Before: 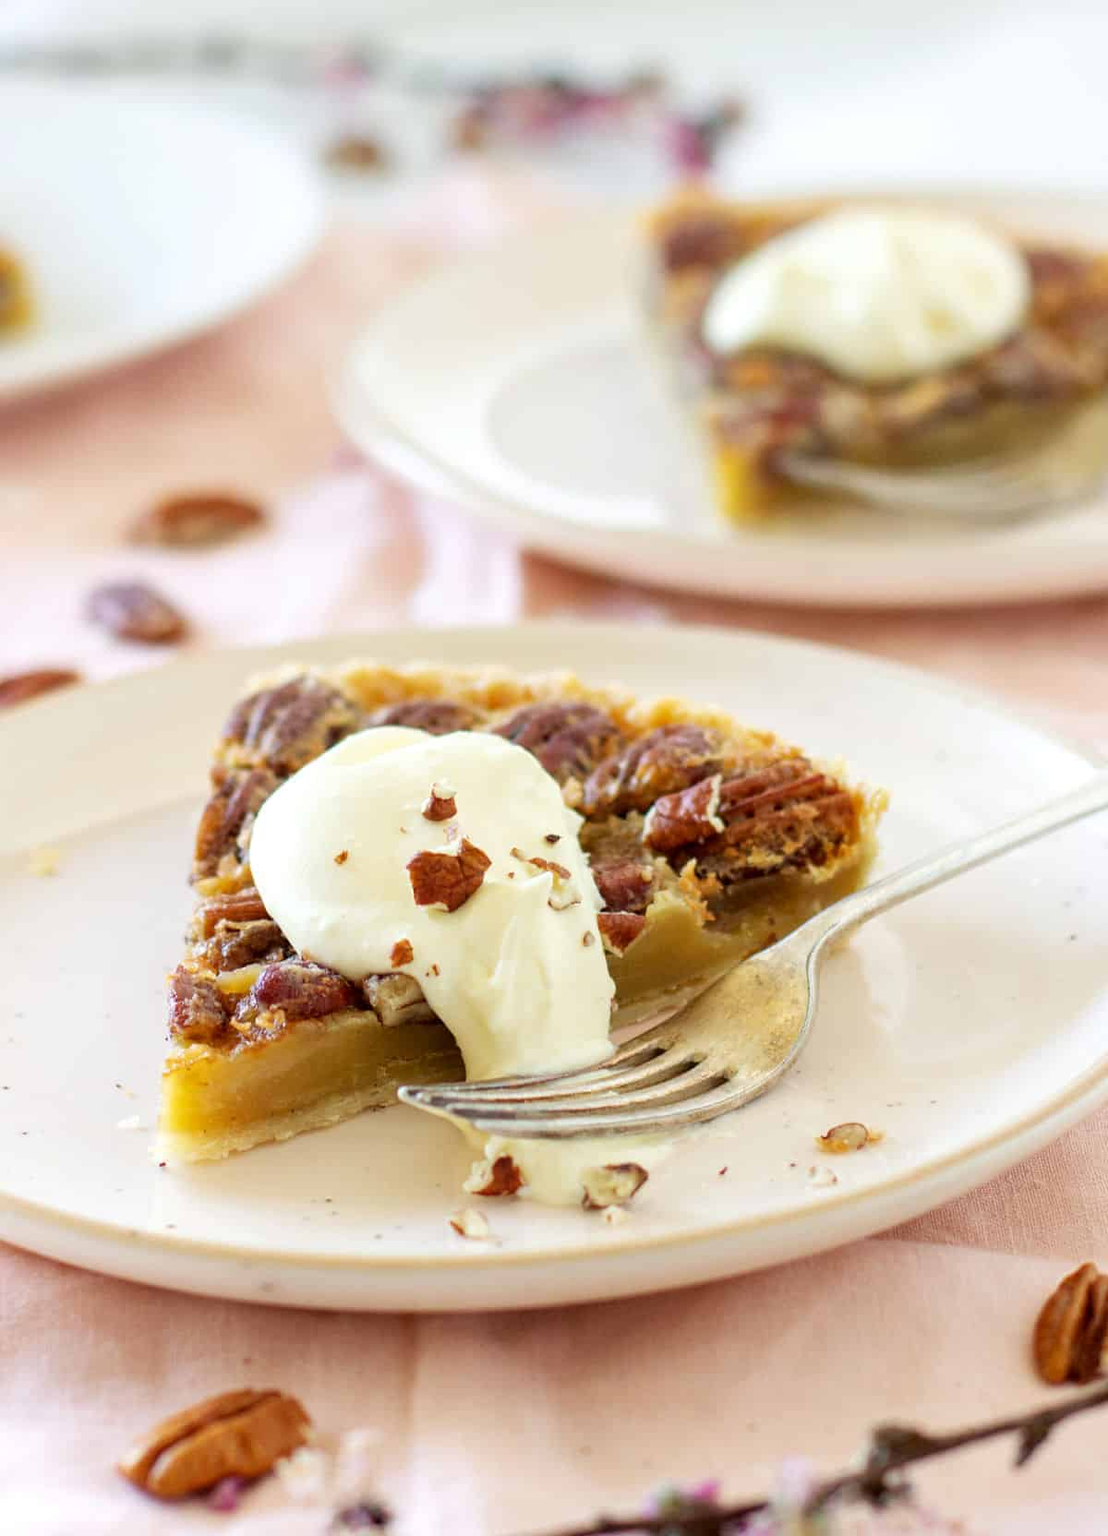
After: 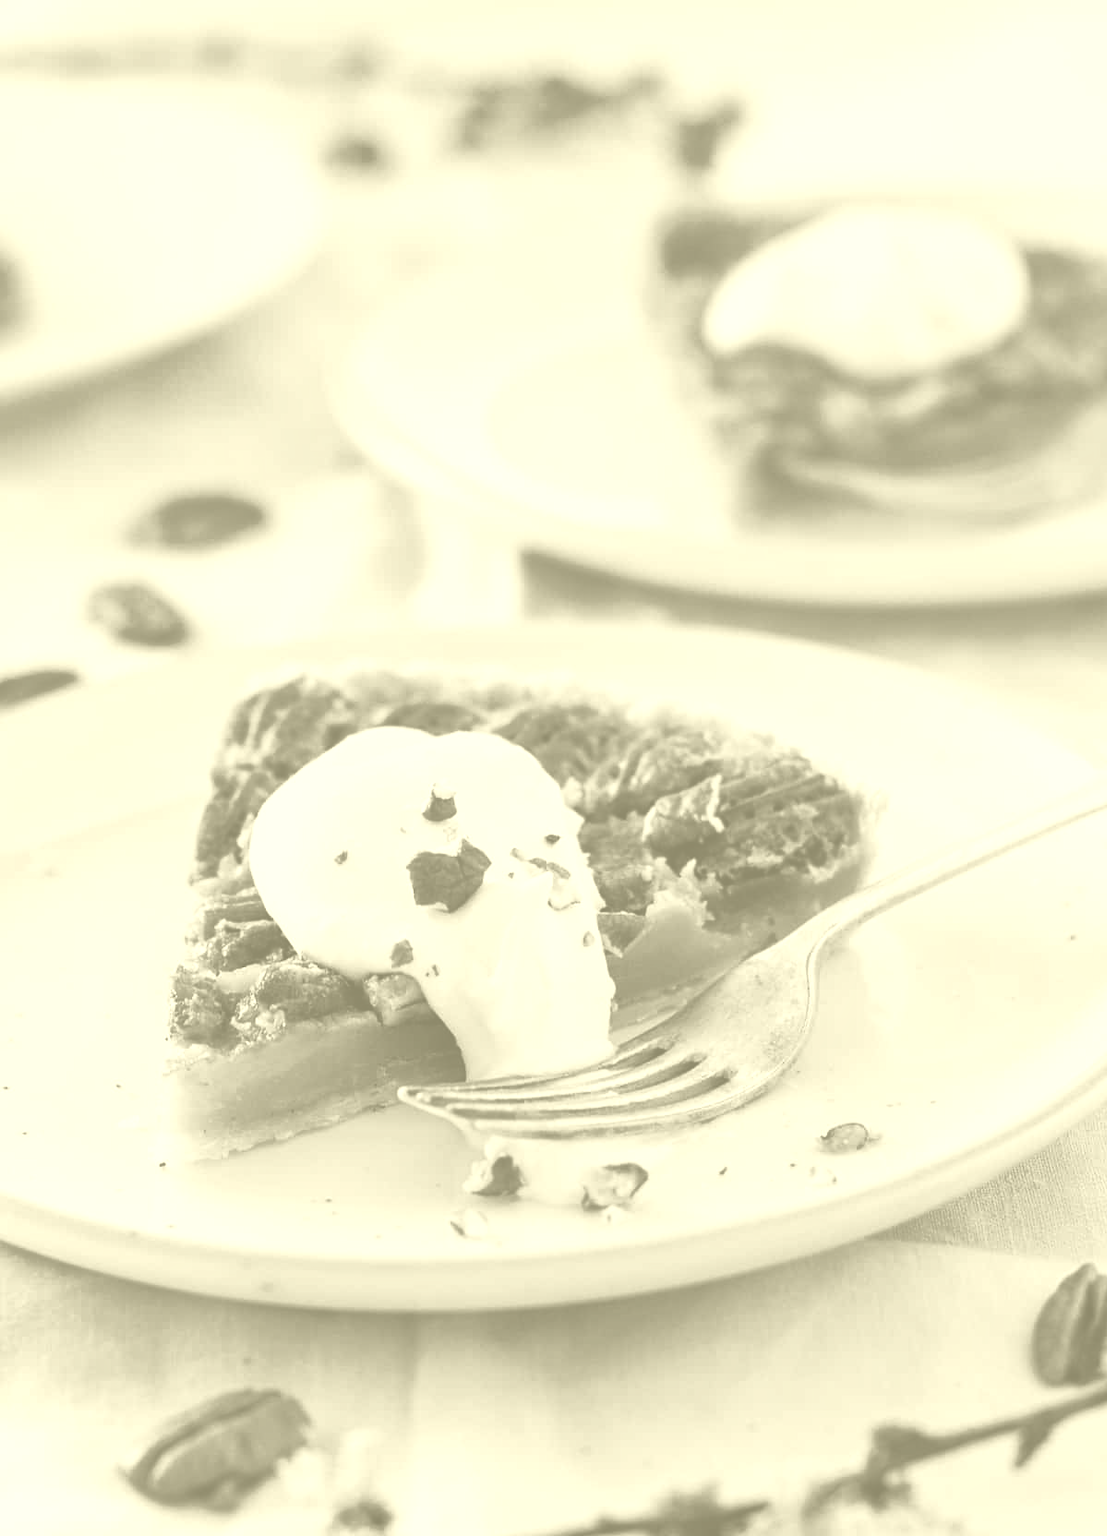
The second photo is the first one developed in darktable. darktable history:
colorize: hue 43.2°, saturation 40%, version 1
shadows and highlights: soften with gaussian
contrast brightness saturation: contrast 0.2, brightness -0.11, saturation 0.1
